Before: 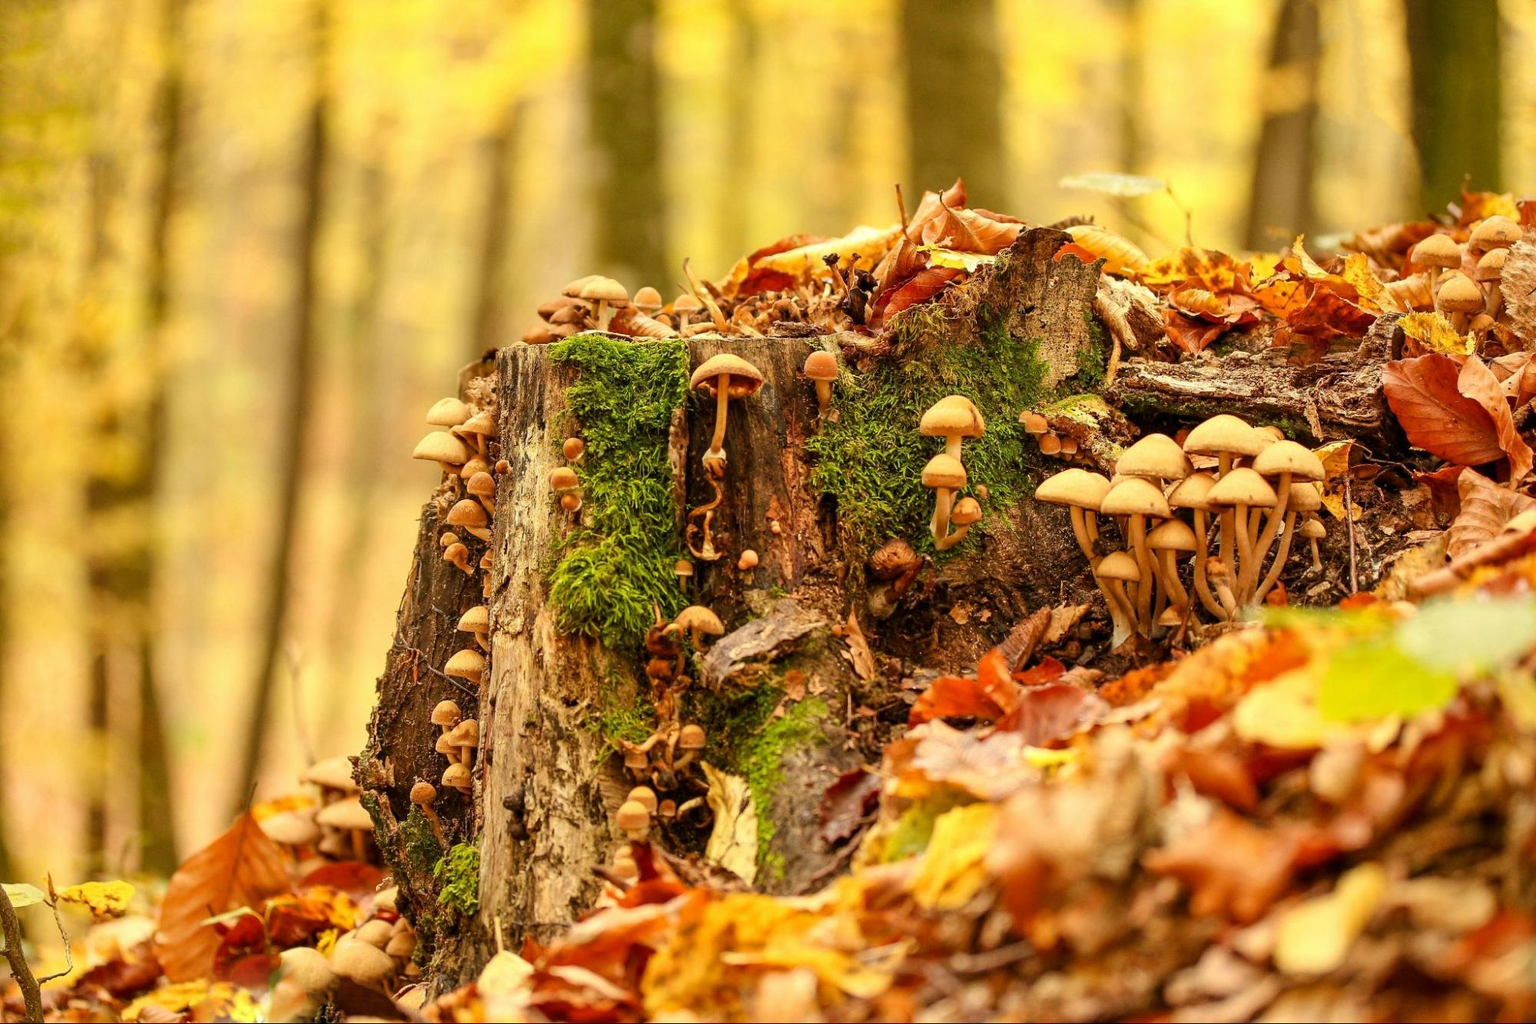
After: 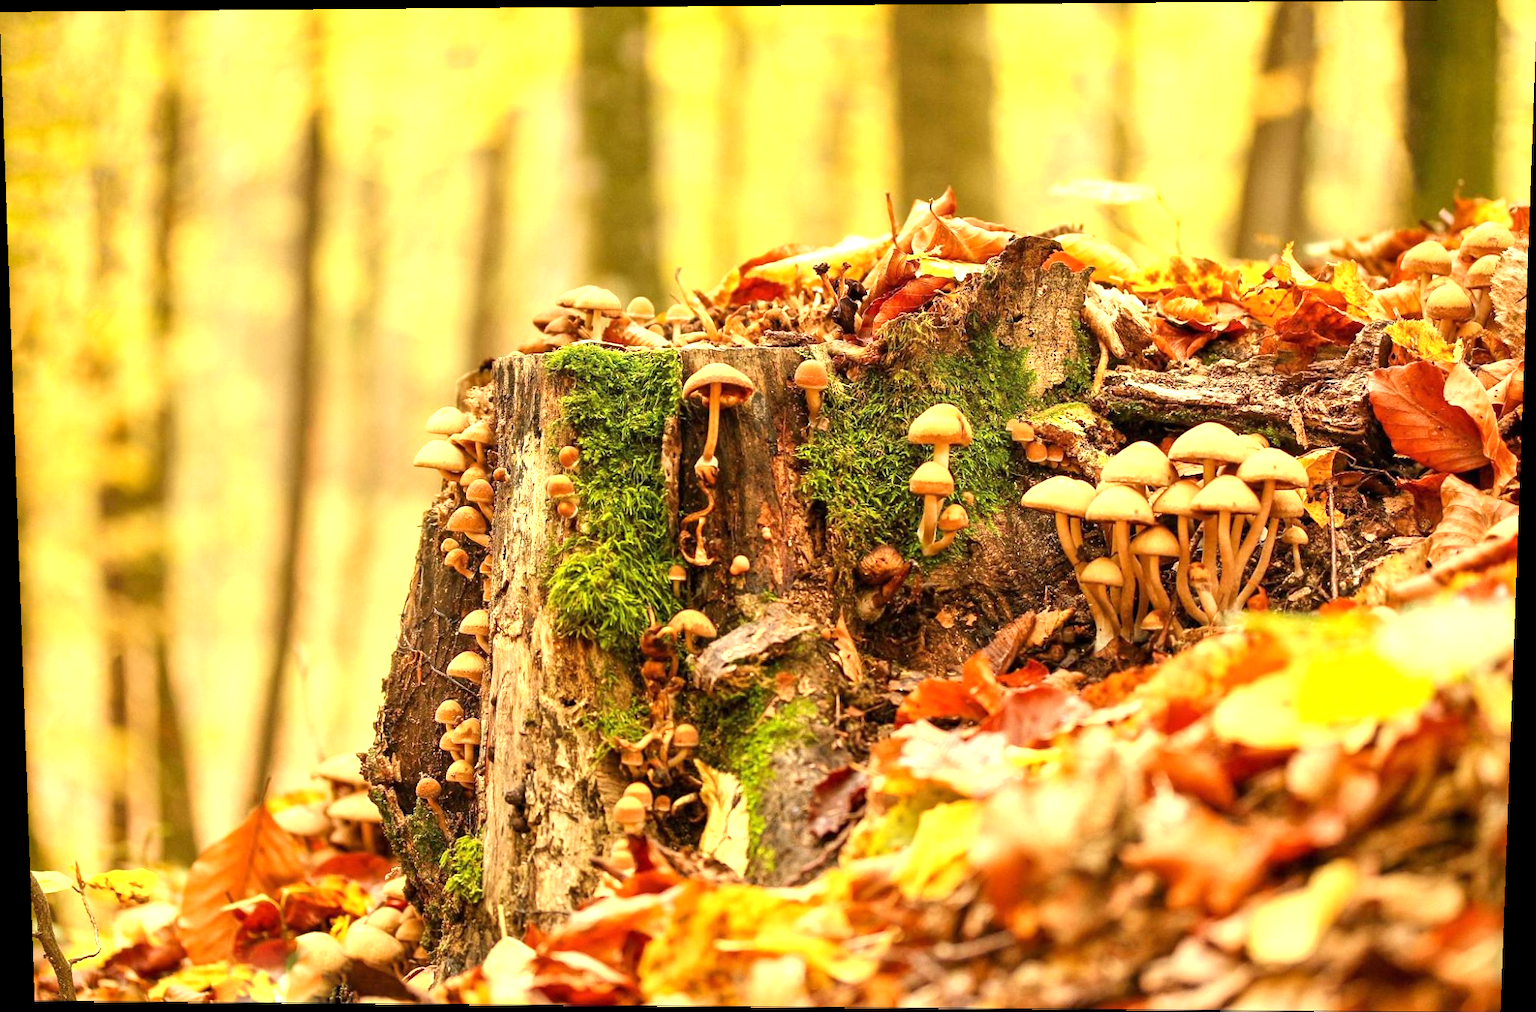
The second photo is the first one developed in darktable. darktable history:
exposure: exposure 0.766 EV, compensate highlight preservation false
rotate and perspective: lens shift (vertical) 0.048, lens shift (horizontal) -0.024, automatic cropping off
